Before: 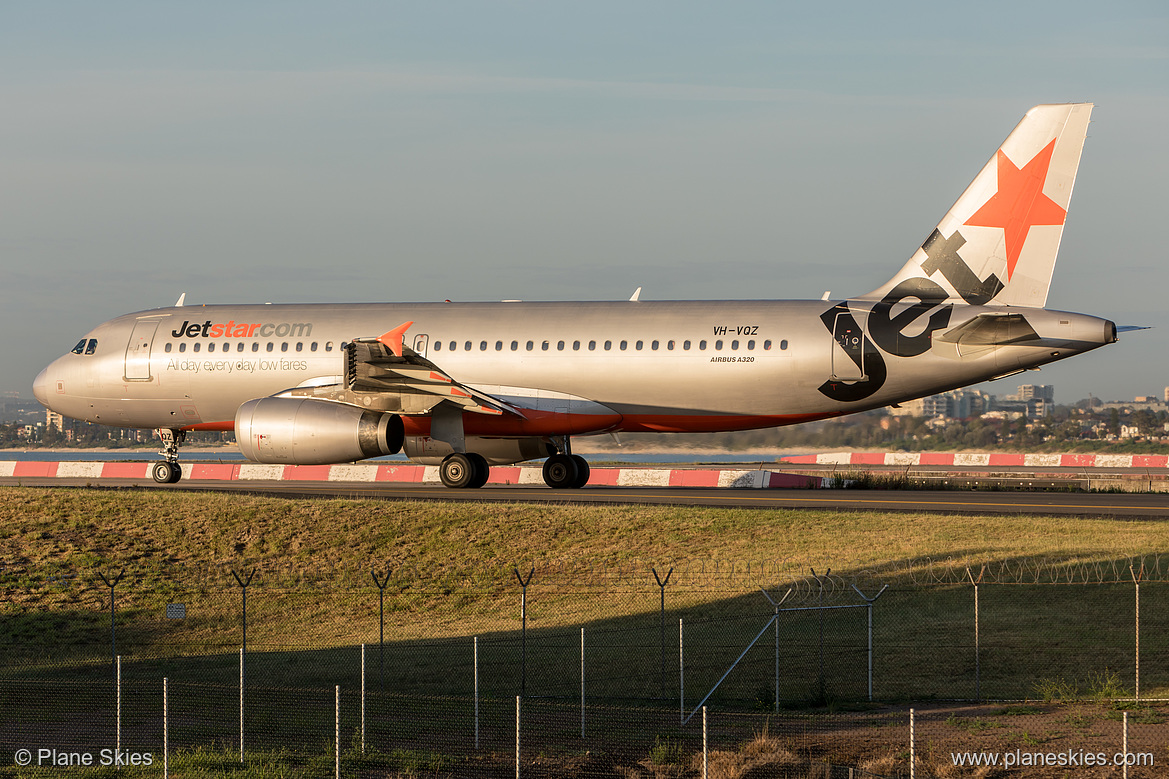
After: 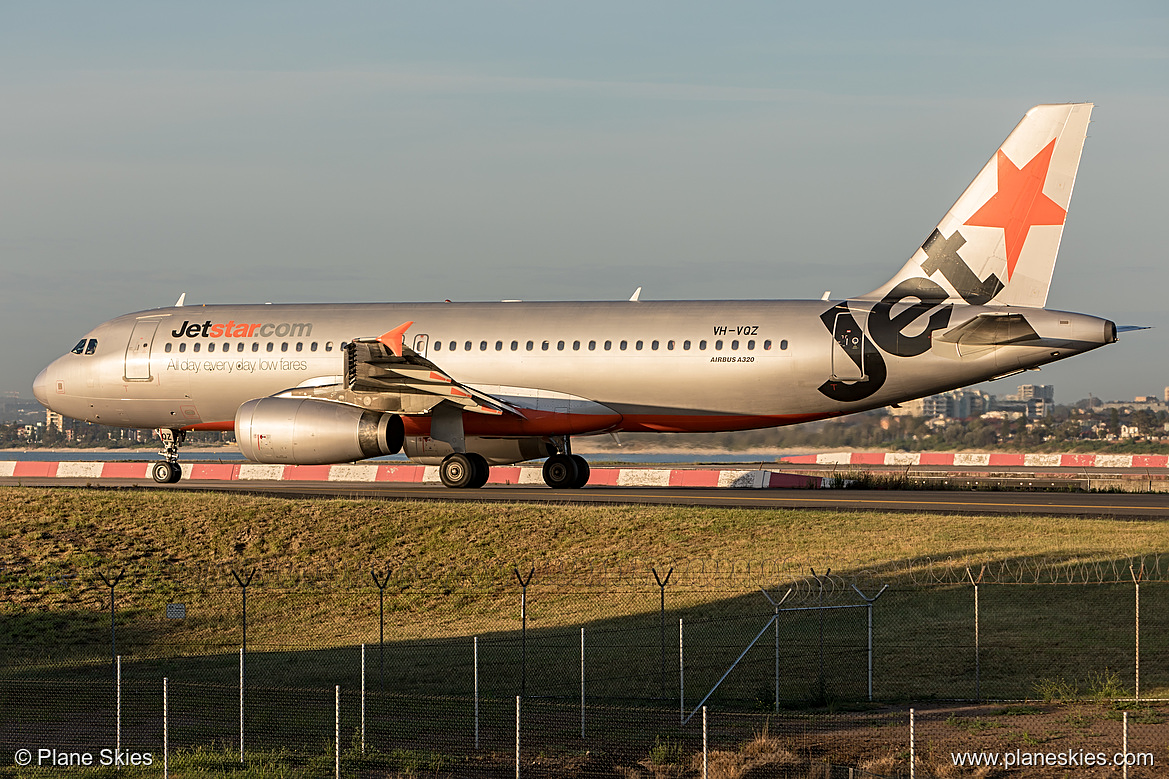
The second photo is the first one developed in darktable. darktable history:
base curve: exposure shift 0, preserve colors none
sharpen: radius 2.529, amount 0.323
